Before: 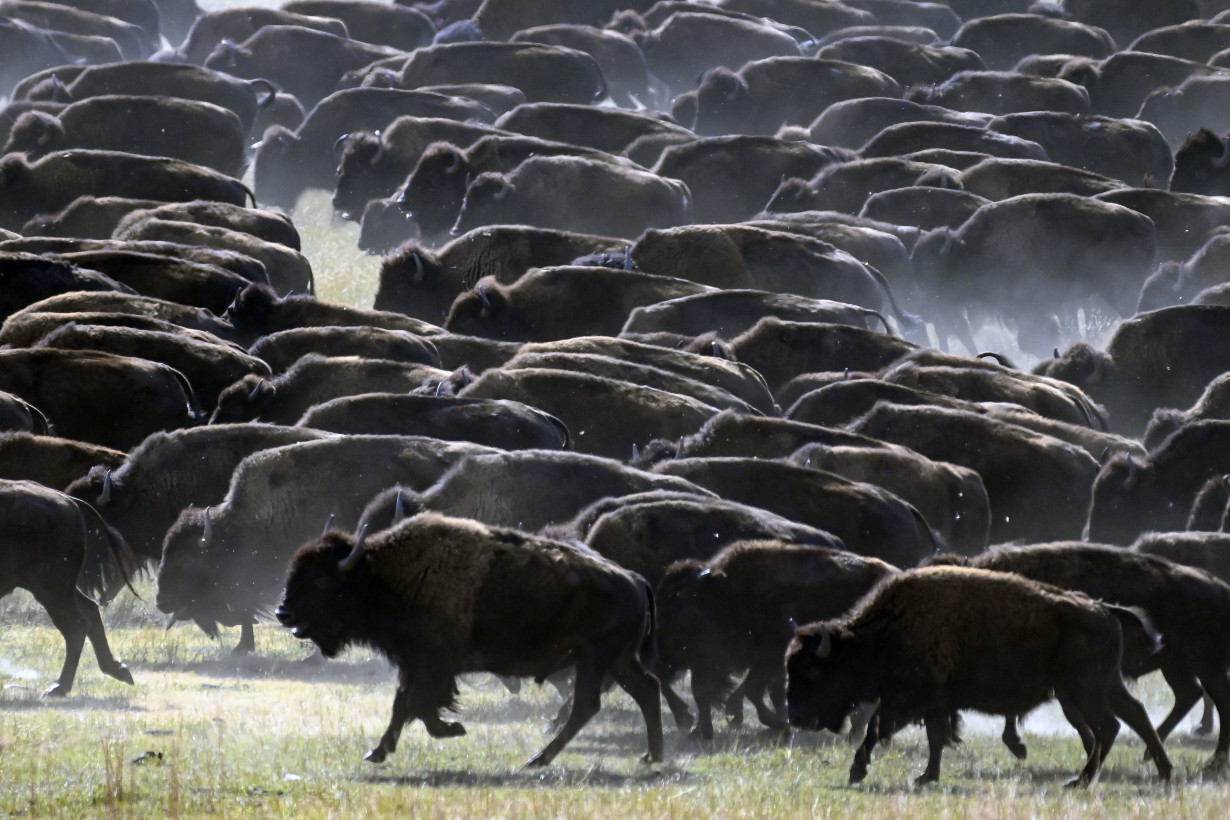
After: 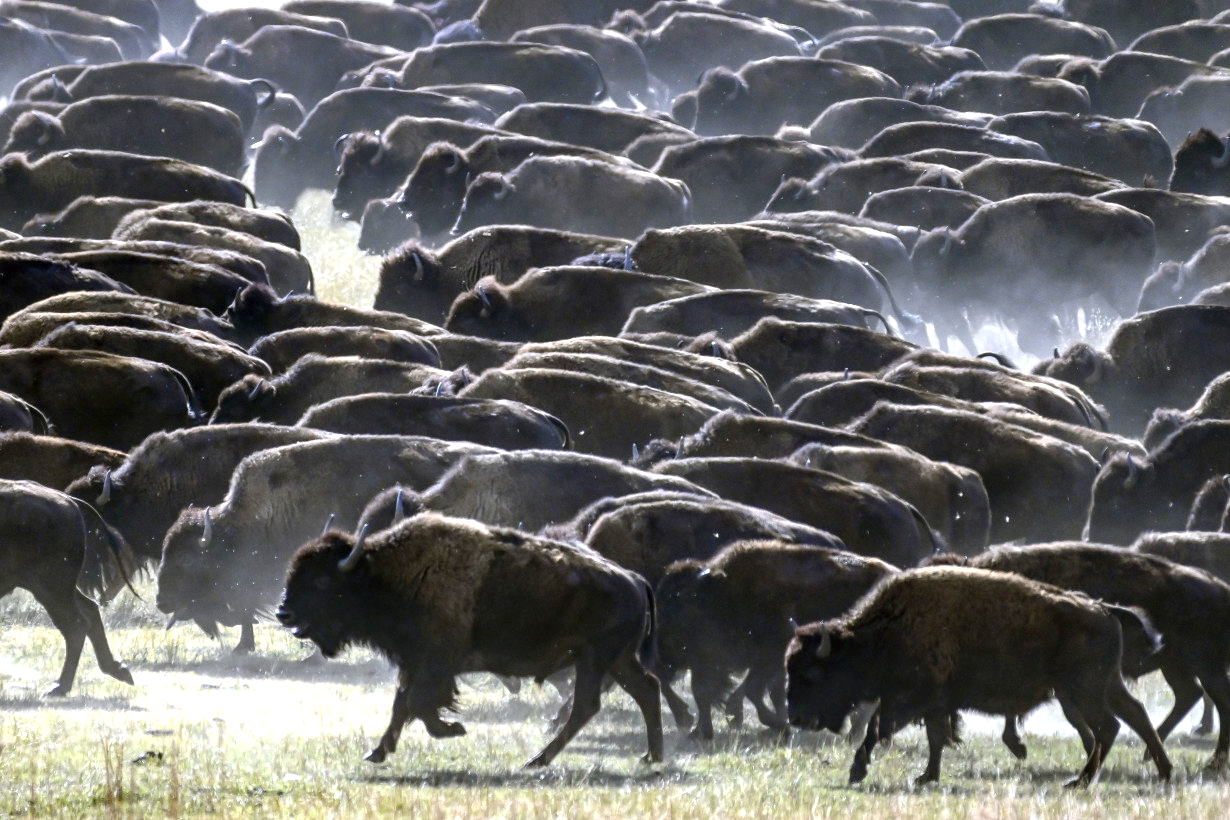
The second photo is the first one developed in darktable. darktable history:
color balance rgb: perceptual saturation grading › global saturation 0.366%, perceptual saturation grading › highlights -32.386%, perceptual saturation grading › mid-tones 5.632%, perceptual saturation grading › shadows 19.056%, global vibrance 20%
exposure: black level correction 0, exposure 0.679 EV, compensate highlight preservation false
local contrast: on, module defaults
